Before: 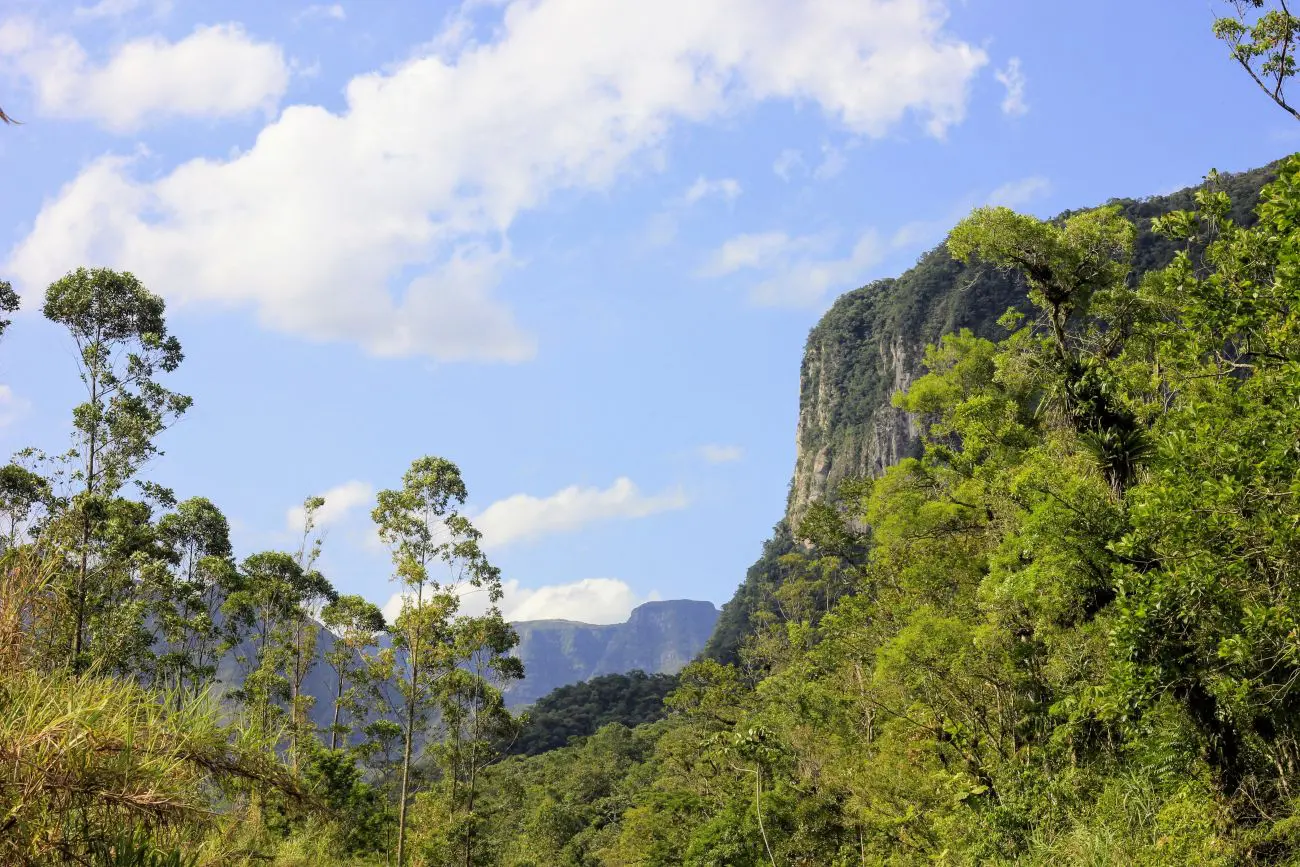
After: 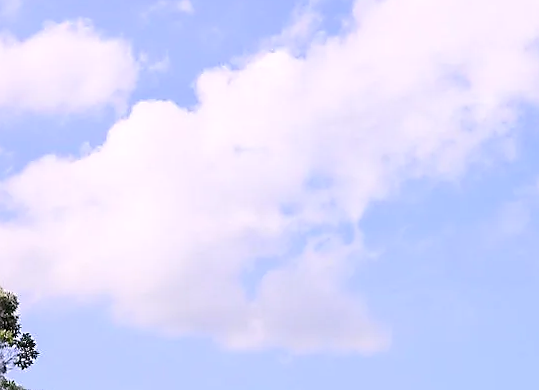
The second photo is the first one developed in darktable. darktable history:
crop and rotate: left 10.817%, top 0.062%, right 47.194%, bottom 53.626%
rotate and perspective: rotation -1°, crop left 0.011, crop right 0.989, crop top 0.025, crop bottom 0.975
white balance: red 1.05, blue 1.072
sharpen: radius 1.4, amount 1.25, threshold 0.7
